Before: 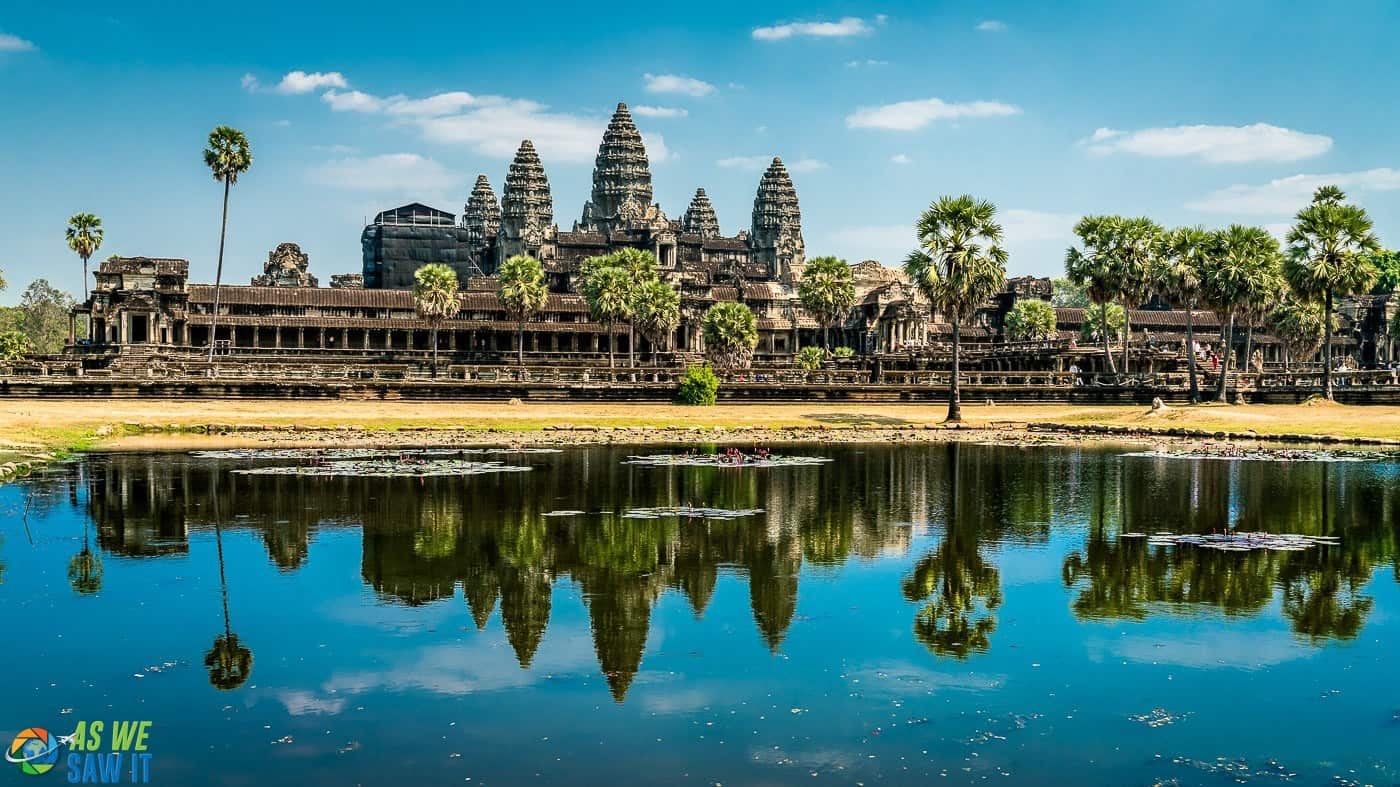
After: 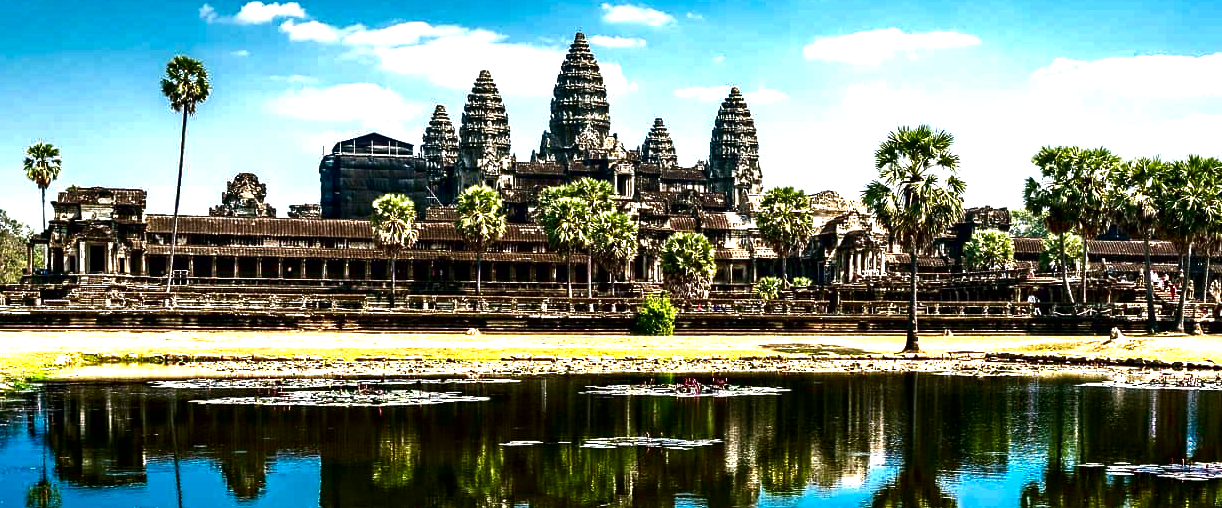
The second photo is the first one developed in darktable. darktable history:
contrast brightness saturation: brightness -0.52
exposure: exposure 1.061 EV, compensate highlight preservation false
crop: left 3.015%, top 8.969%, right 9.647%, bottom 26.457%
haze removal: compatibility mode true, adaptive false
white balance: red 1.004, blue 1.024
